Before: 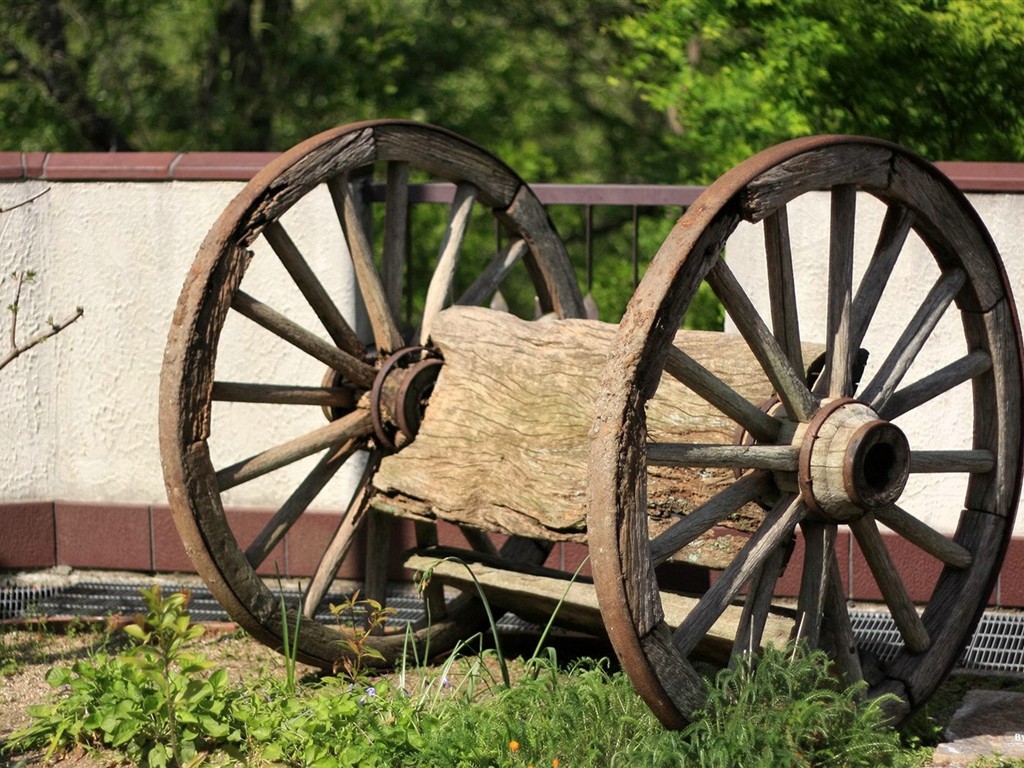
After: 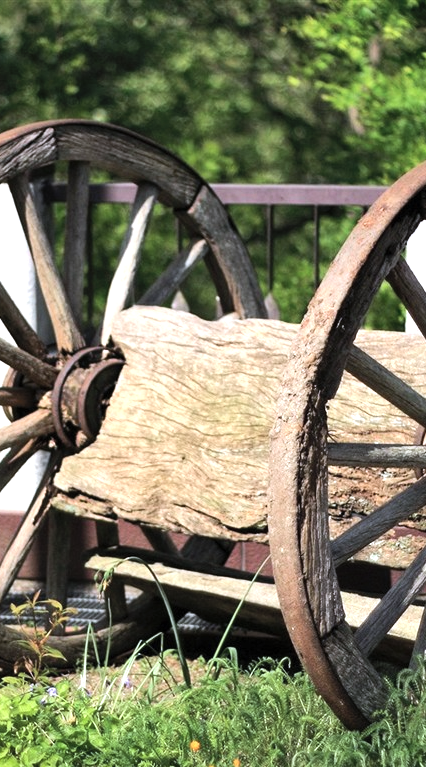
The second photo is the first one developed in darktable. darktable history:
contrast brightness saturation: brightness 0.13
crop: left 31.229%, right 27.105%
shadows and highlights: soften with gaussian
tone equalizer: -8 EV -0.75 EV, -7 EV -0.7 EV, -6 EV -0.6 EV, -5 EV -0.4 EV, -3 EV 0.4 EV, -2 EV 0.6 EV, -1 EV 0.7 EV, +0 EV 0.75 EV, edges refinement/feathering 500, mask exposure compensation -1.57 EV, preserve details no
color calibration: illuminant as shot in camera, x 0.366, y 0.378, temperature 4425.7 K, saturation algorithm version 1 (2020)
